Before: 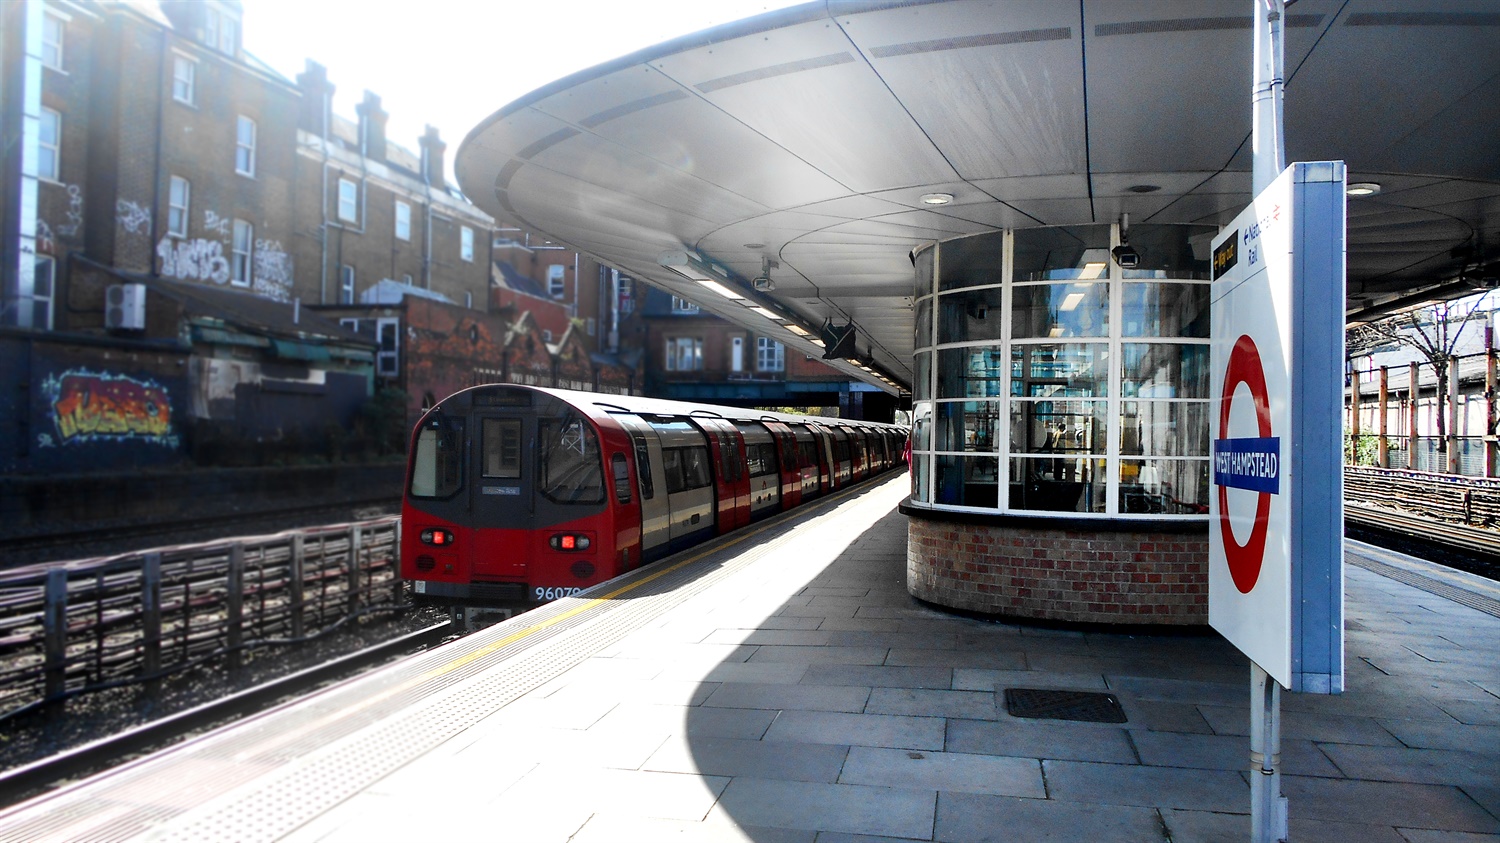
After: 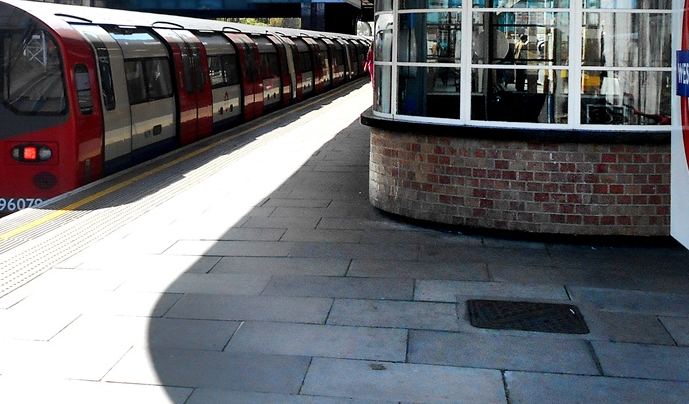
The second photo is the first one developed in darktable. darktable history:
crop: left 35.916%, top 46.253%, right 18.135%, bottom 5.808%
shadows and highlights: shadows 49.41, highlights -40.83, soften with gaussian
